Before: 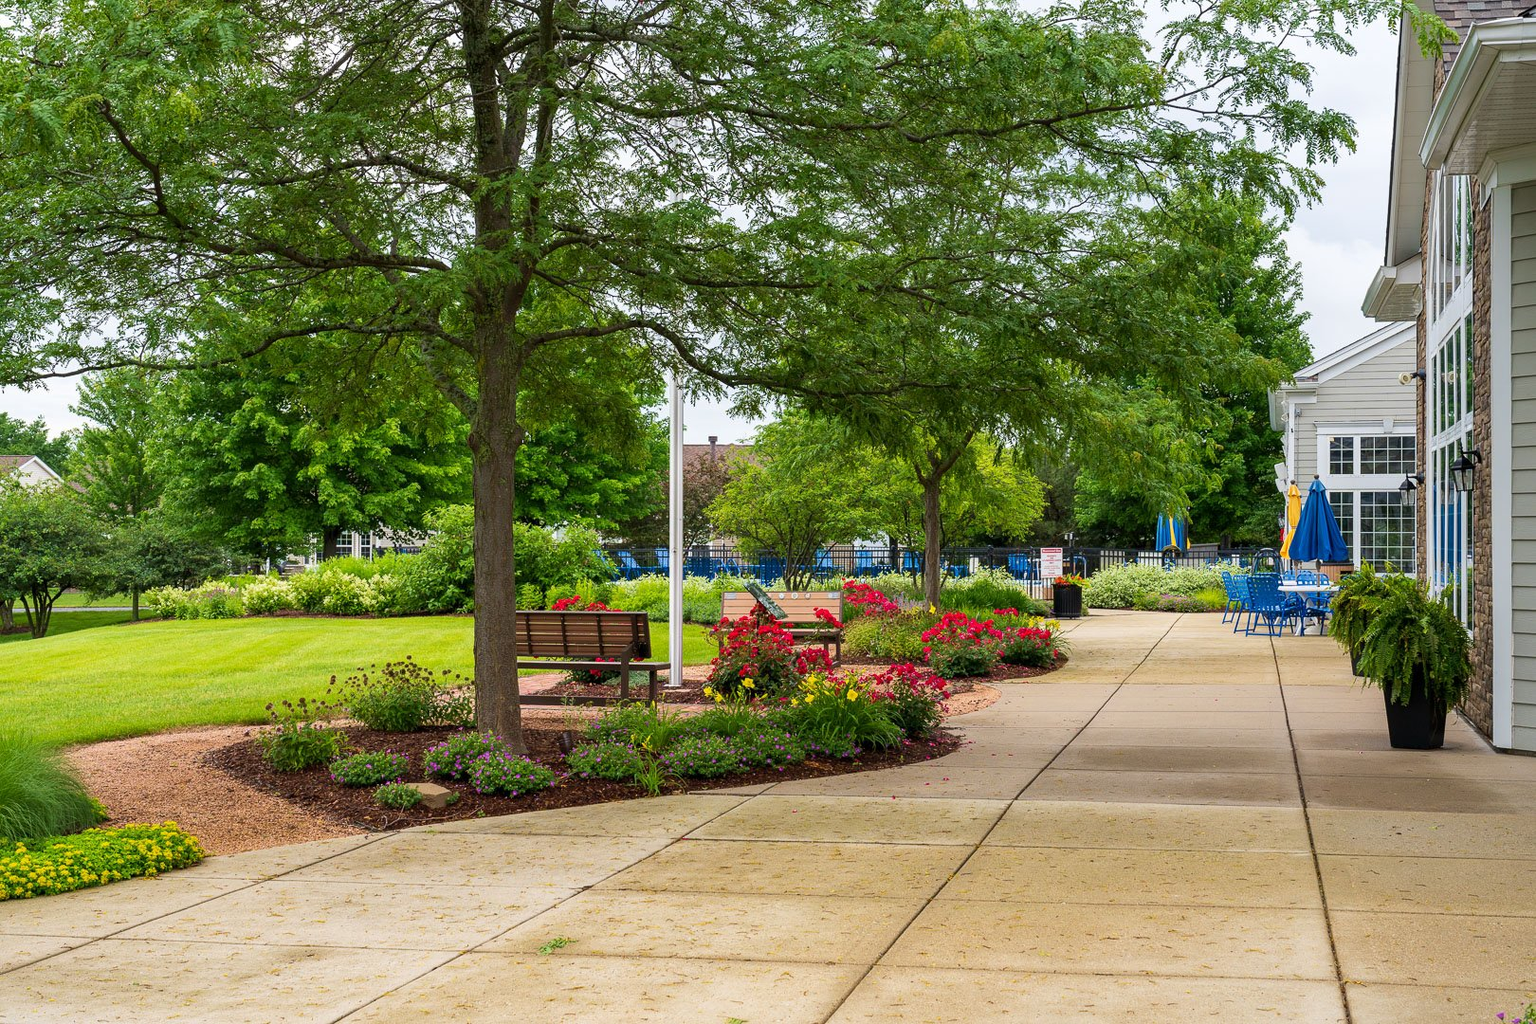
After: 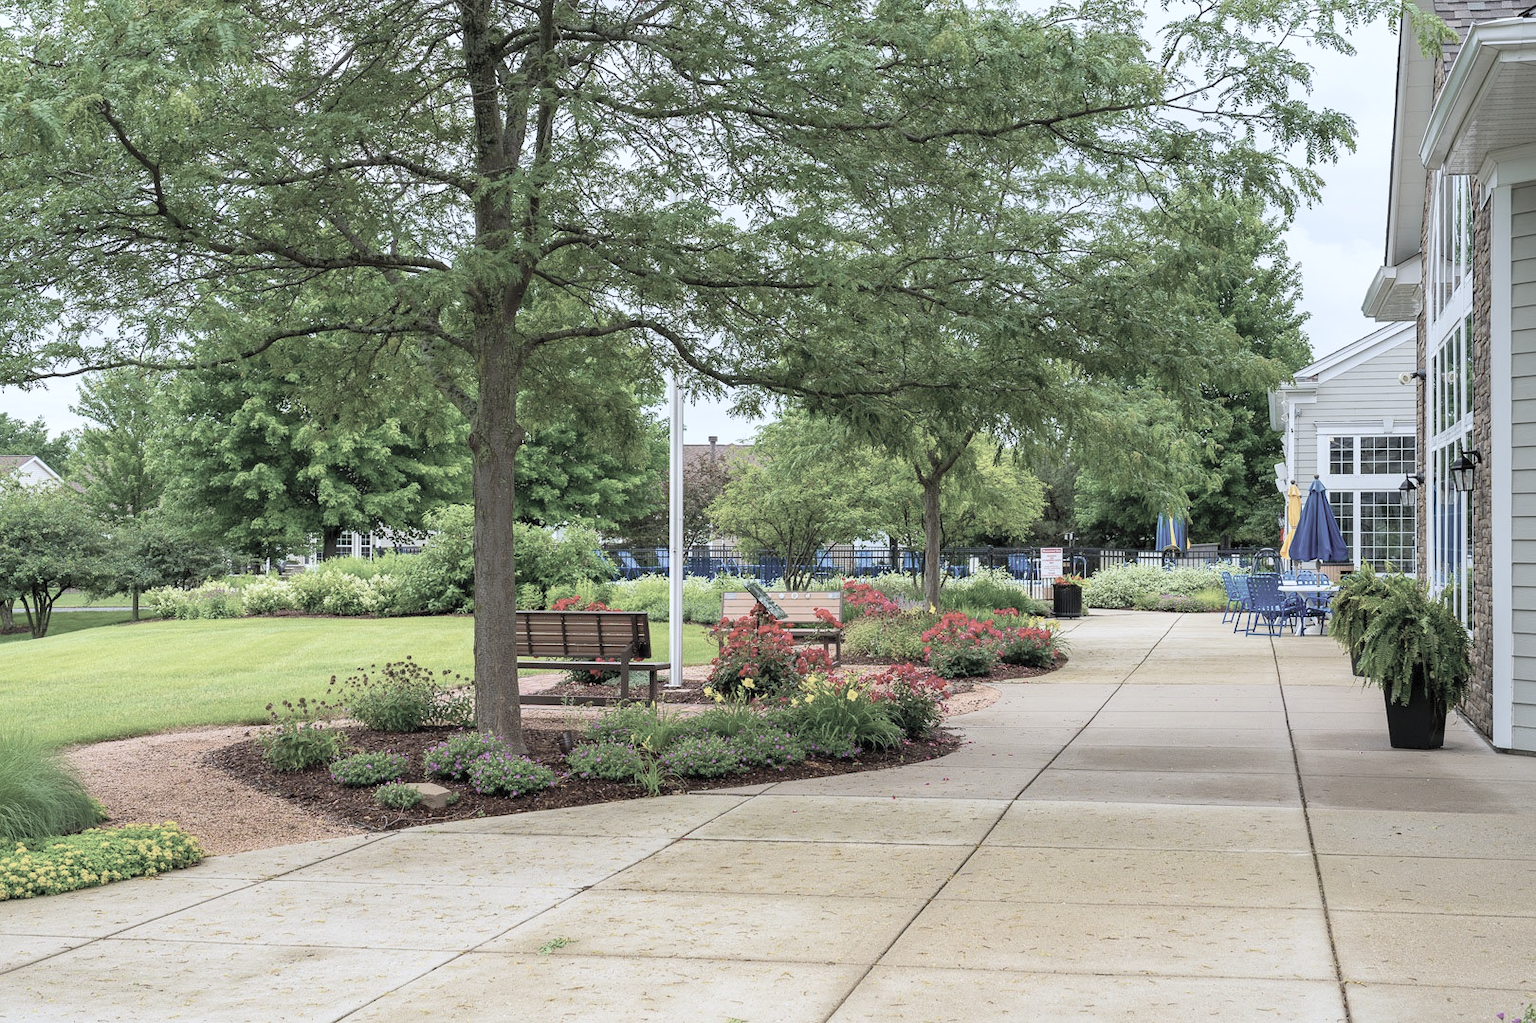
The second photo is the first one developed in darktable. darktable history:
crop: bottom 0.06%
color calibration: x 0.37, y 0.382, temperature 4306.65 K
contrast brightness saturation: brightness 0.183, saturation -0.511
